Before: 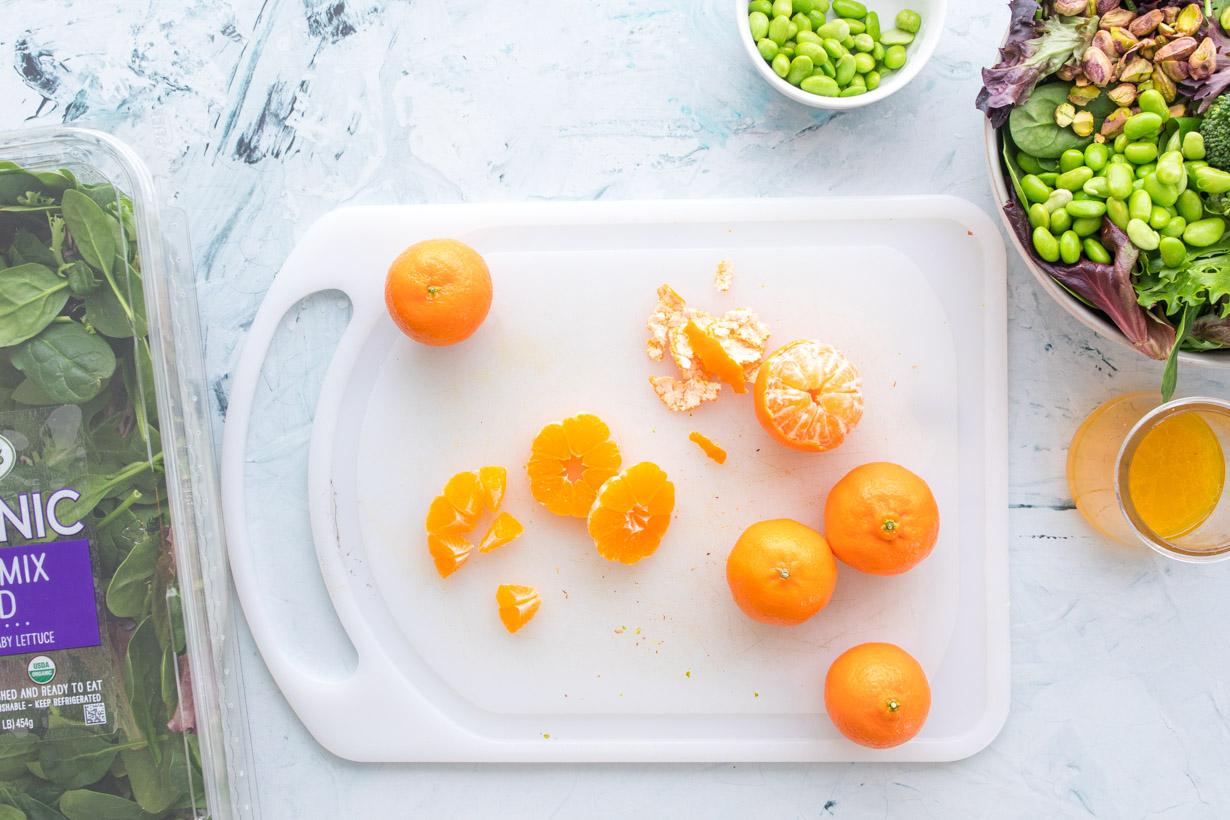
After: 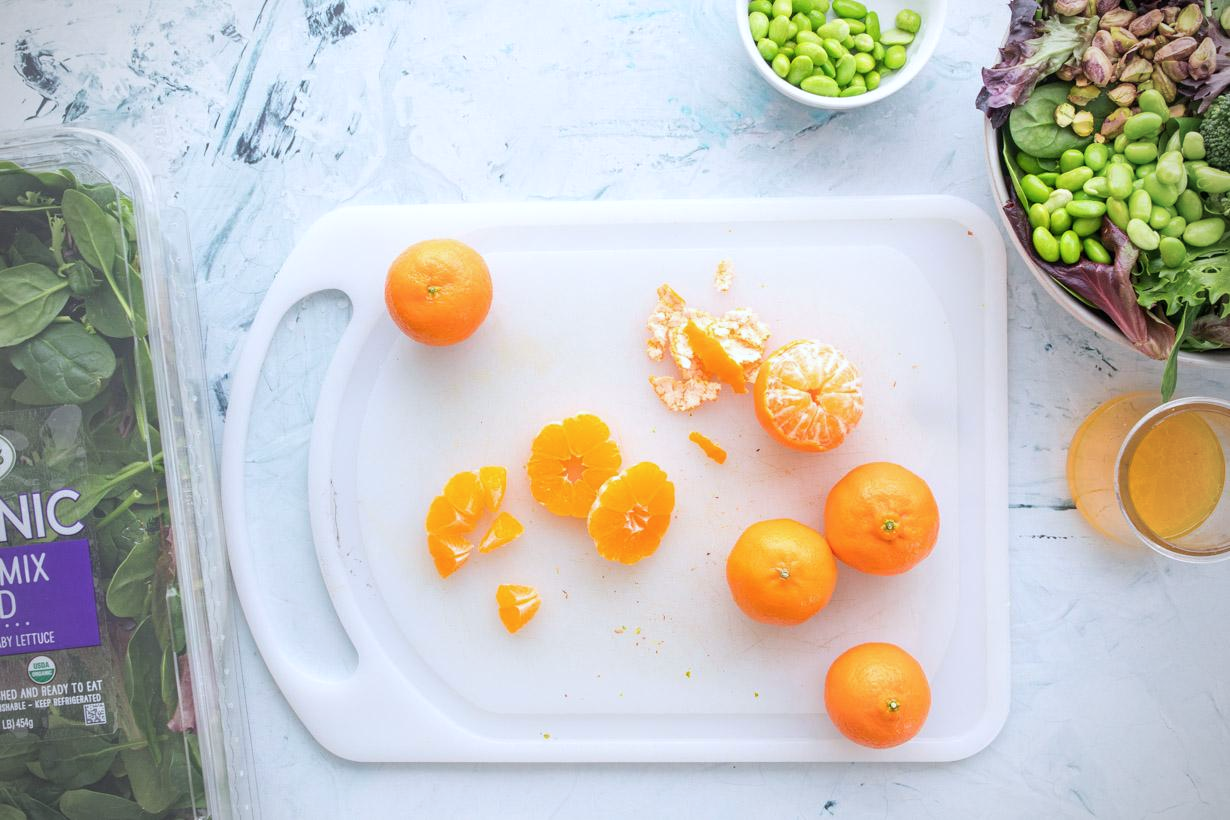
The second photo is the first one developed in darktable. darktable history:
color calibration: x 0.353, y 0.368, temperature 4687.99 K
vignetting: unbound false
